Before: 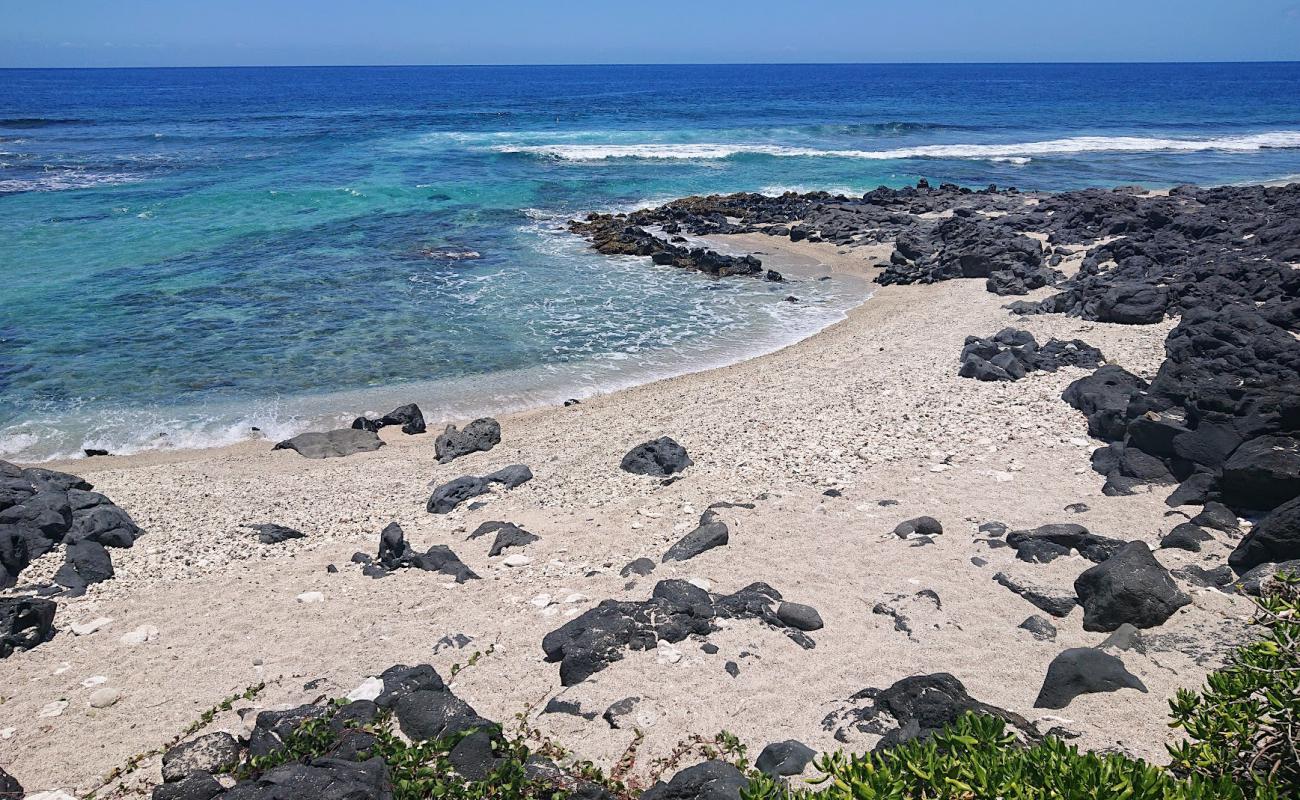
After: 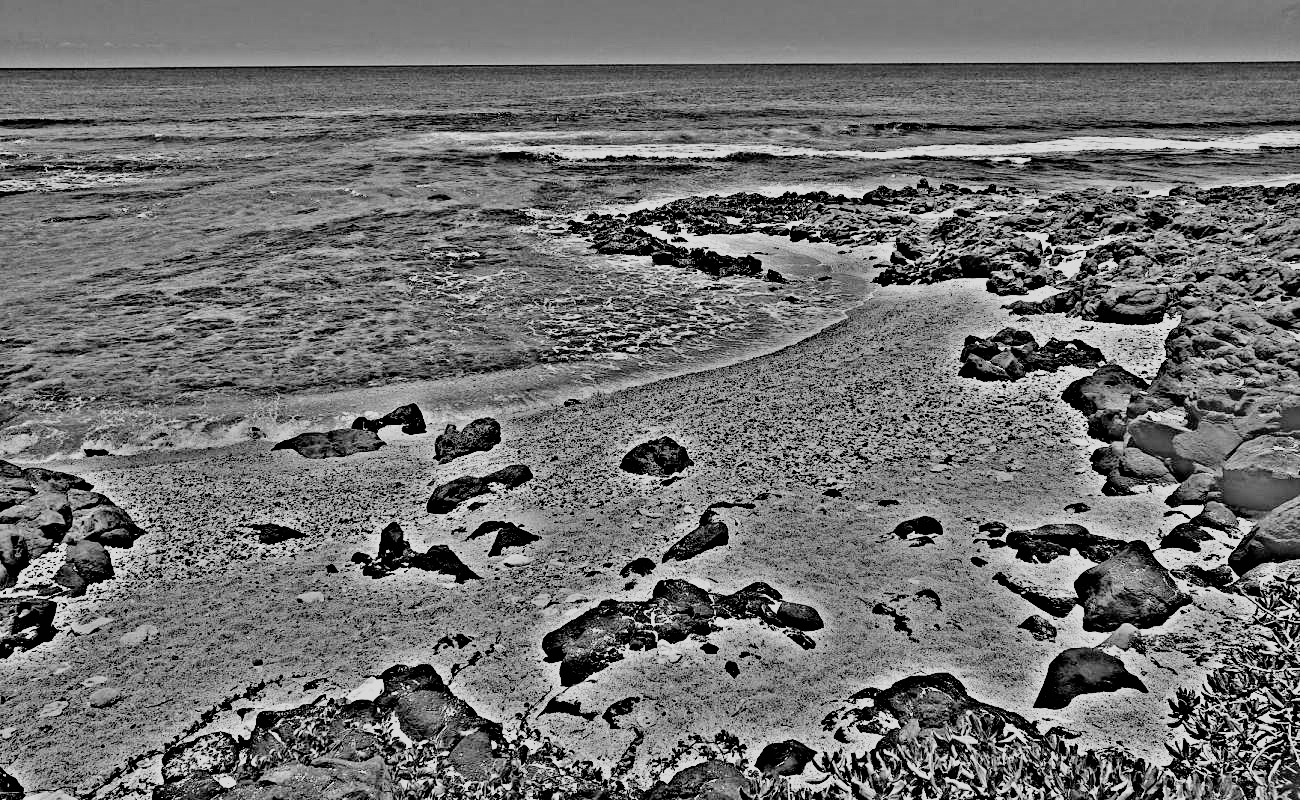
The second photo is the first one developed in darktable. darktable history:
highpass: sharpness 49.79%, contrast boost 49.79%
filmic rgb: black relative exposure -2.85 EV, white relative exposure 4.56 EV, hardness 1.77, contrast 1.25, preserve chrominance no, color science v5 (2021)
